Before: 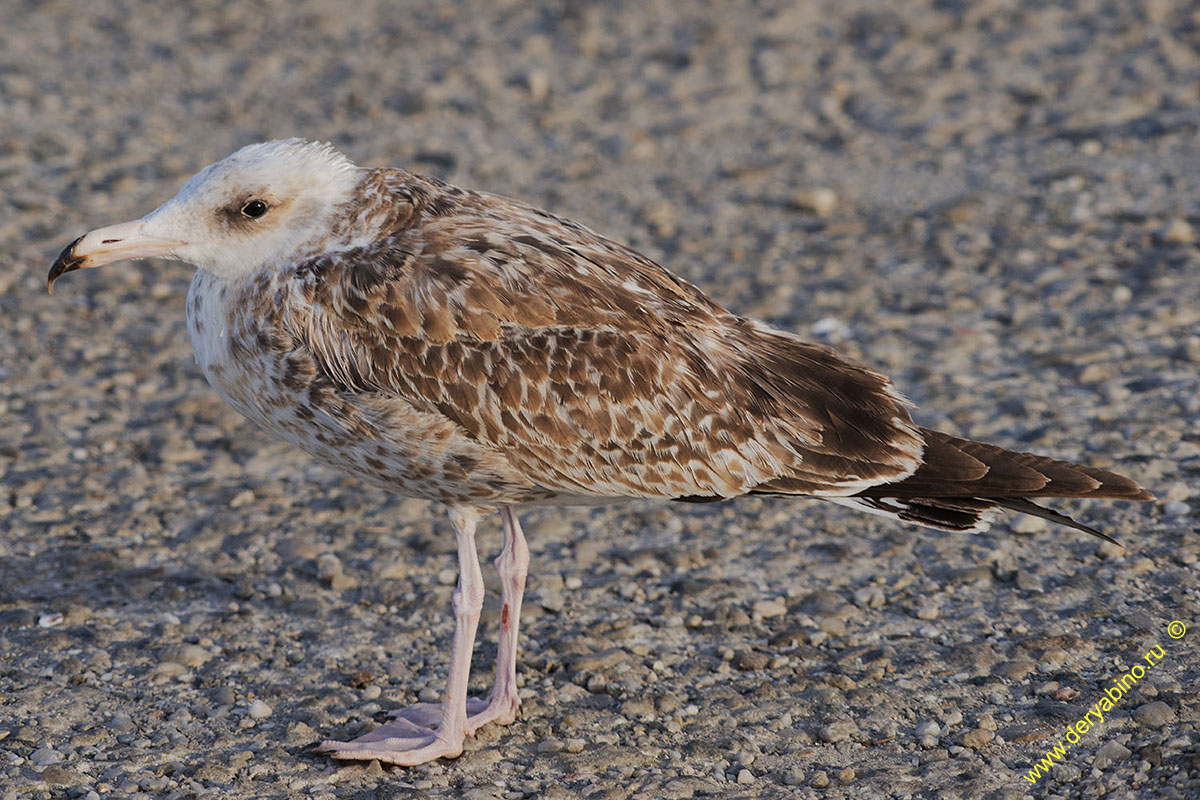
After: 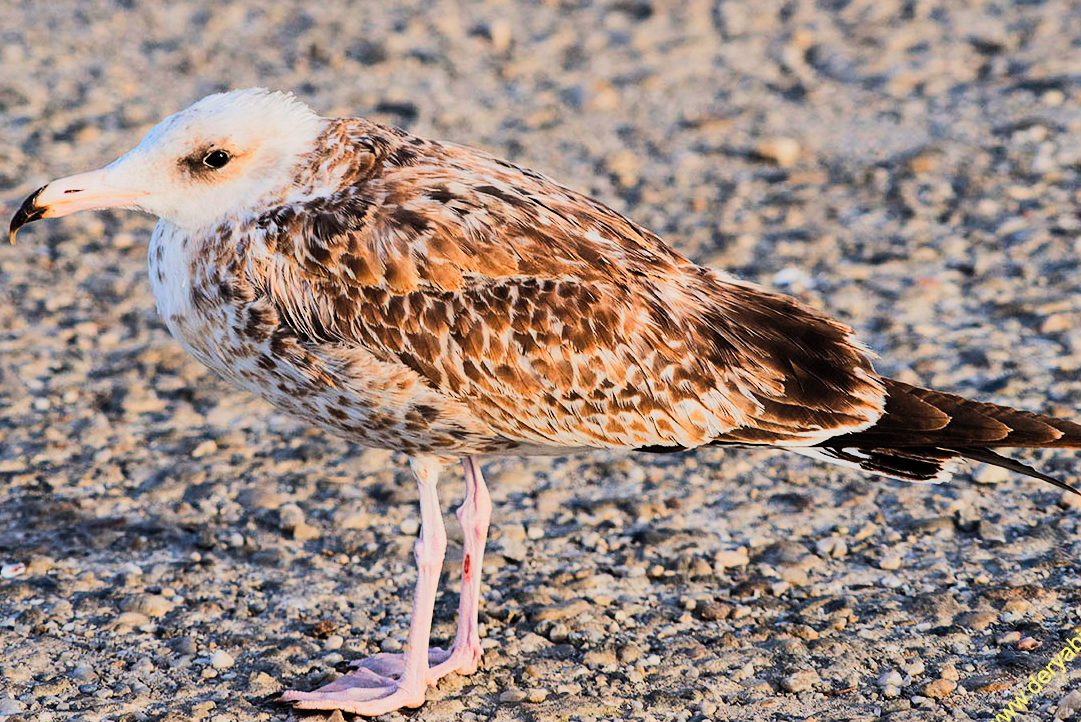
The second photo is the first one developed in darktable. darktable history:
color balance rgb: perceptual saturation grading › global saturation 30.388%
tone curve: curves: ch0 [(0, 0) (0.003, 0.003) (0.011, 0.014) (0.025, 0.033) (0.044, 0.06) (0.069, 0.096) (0.1, 0.132) (0.136, 0.174) (0.177, 0.226) (0.224, 0.282) (0.277, 0.352) (0.335, 0.435) (0.399, 0.524) (0.468, 0.615) (0.543, 0.695) (0.623, 0.771) (0.709, 0.835) (0.801, 0.894) (0.898, 0.944) (1, 1)], color space Lab, linked channels, preserve colors none
filmic rgb: black relative exposure -8.01 EV, white relative exposure 4 EV, hardness 4.2, contrast 1.364, color science v5 (2021), iterations of high-quality reconstruction 0, contrast in shadows safe, contrast in highlights safe
crop: left 3.176%, top 6.352%, right 6.708%, bottom 3.29%
